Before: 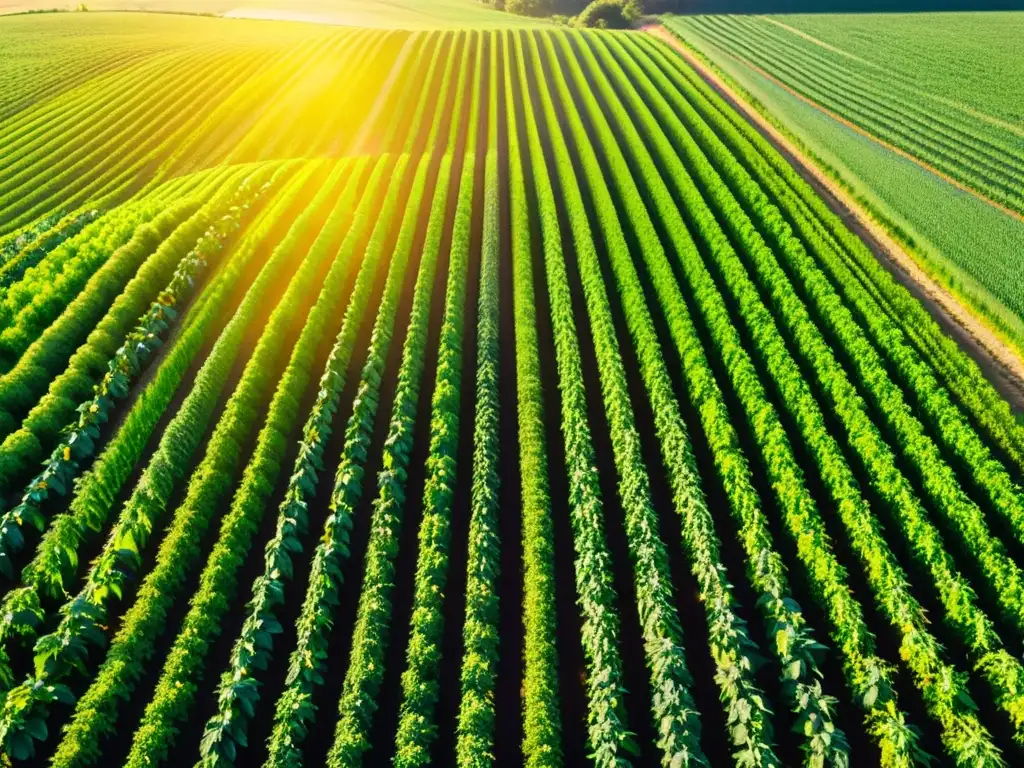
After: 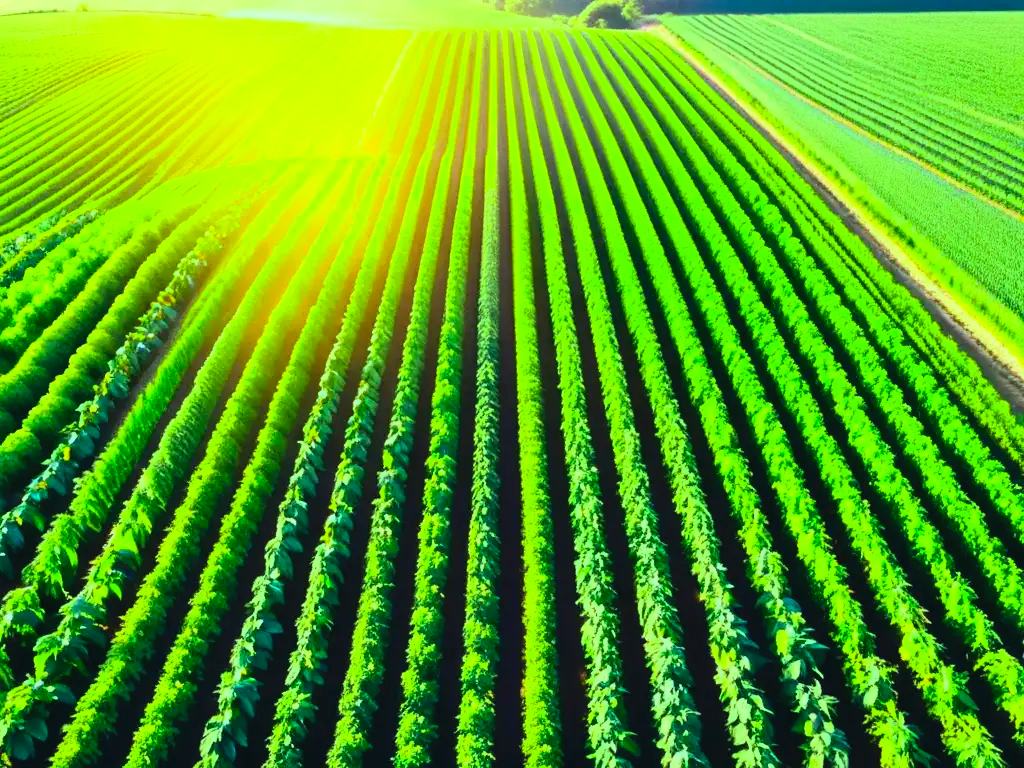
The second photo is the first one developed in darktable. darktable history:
contrast brightness saturation: contrast 0.24, brightness 0.26, saturation 0.39
color balance: mode lift, gamma, gain (sRGB), lift [0.997, 0.979, 1.021, 1.011], gamma [1, 1.084, 0.916, 0.998], gain [1, 0.87, 1.13, 1.101], contrast 4.55%, contrast fulcrum 38.24%, output saturation 104.09%
